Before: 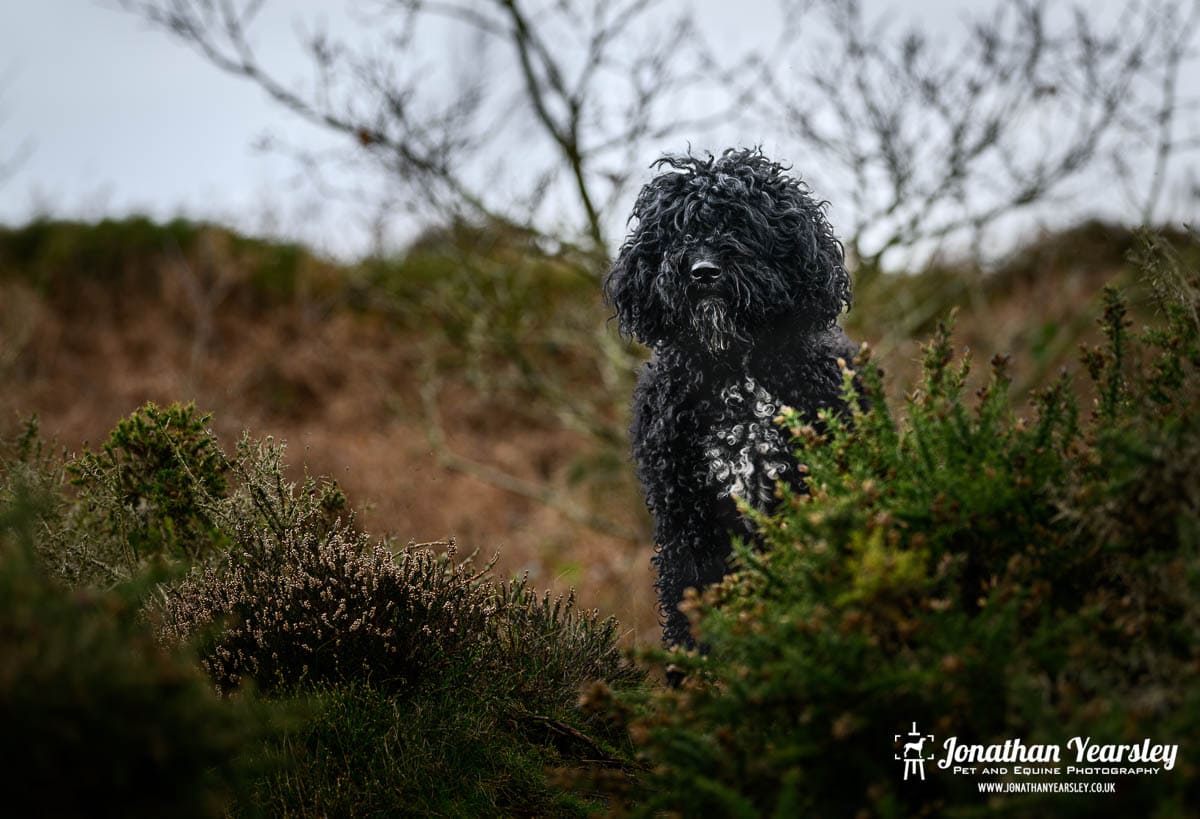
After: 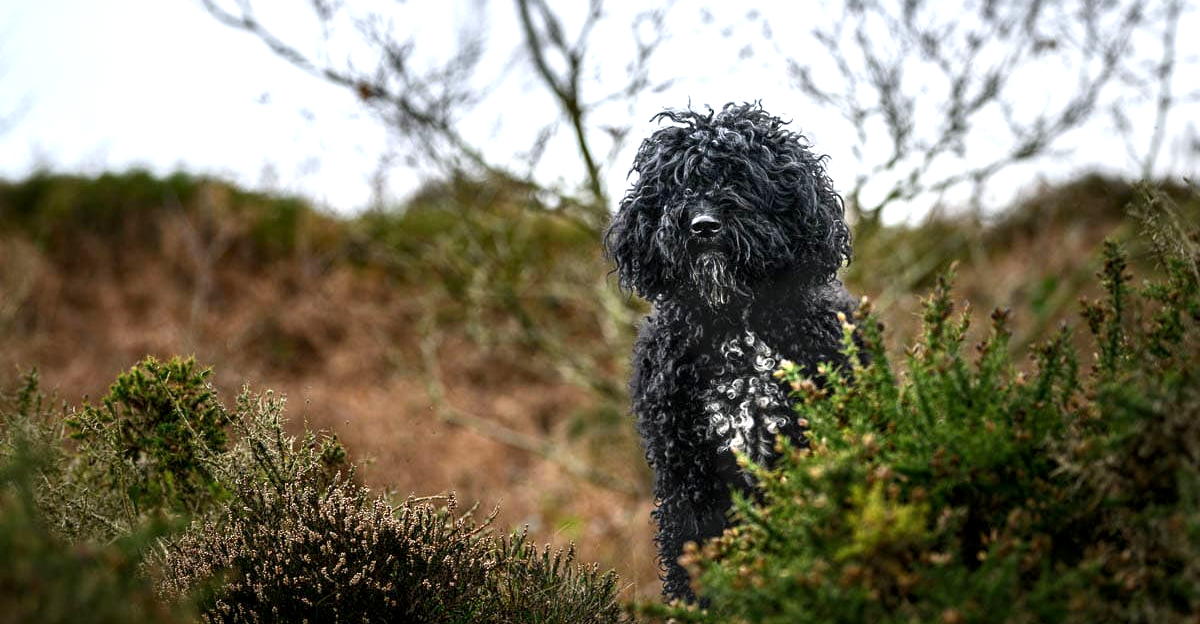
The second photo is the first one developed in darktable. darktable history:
exposure: exposure 0.774 EV, compensate highlight preservation false
local contrast: highlights 100%, shadows 103%, detail 119%, midtone range 0.2
crop: top 5.645%, bottom 18.111%
